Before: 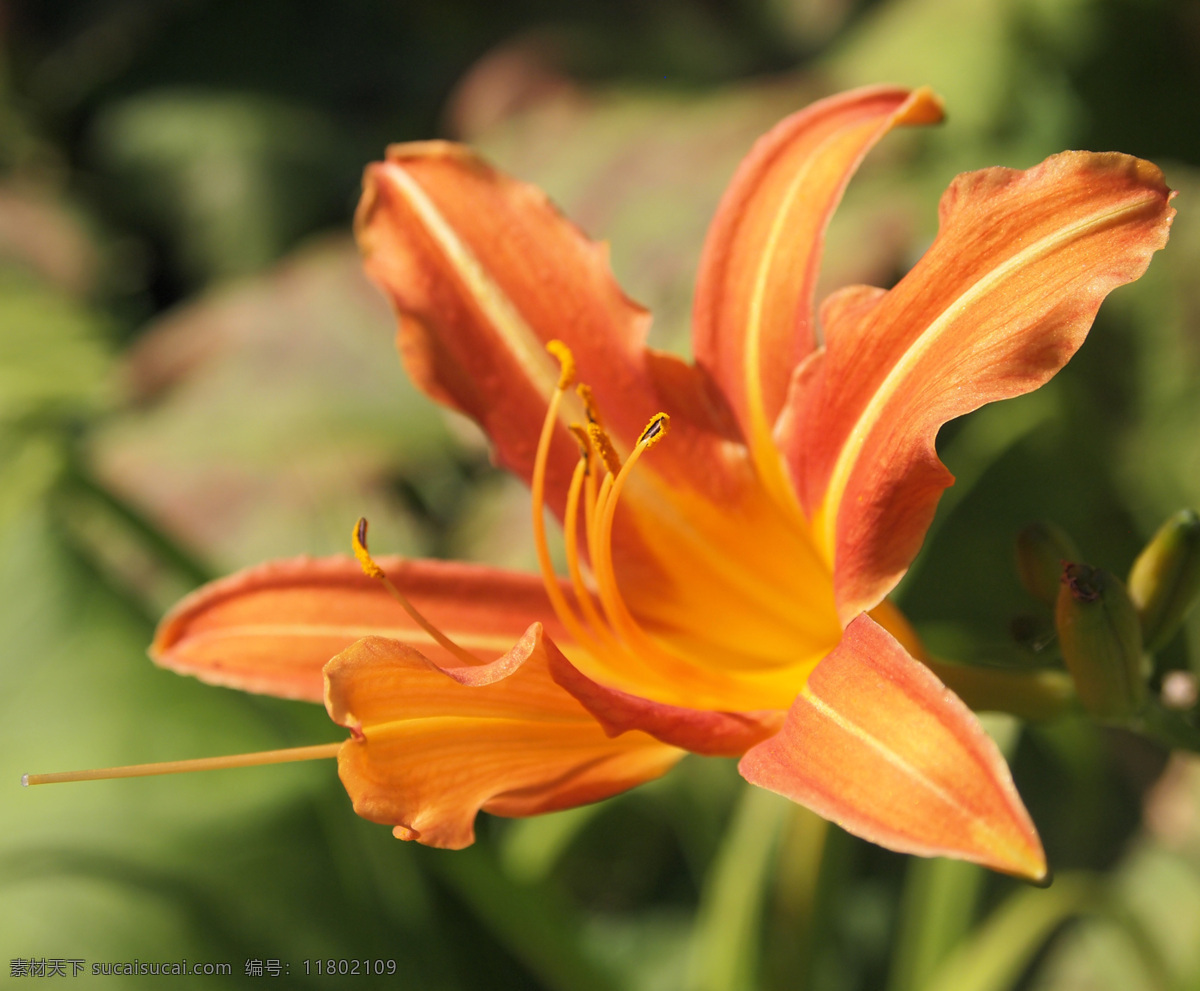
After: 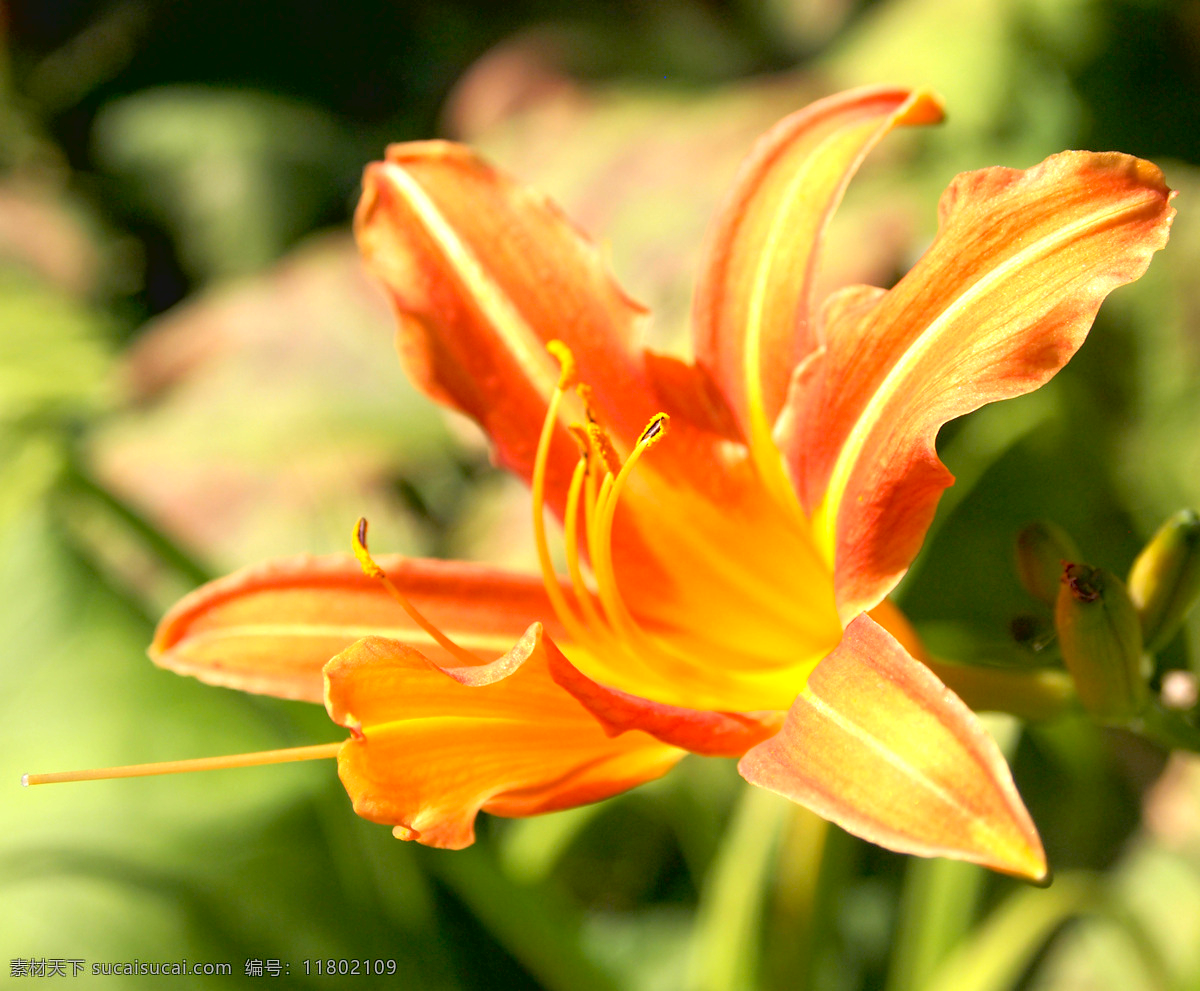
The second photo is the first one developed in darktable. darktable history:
exposure: black level correction 0.011, exposure 1.088 EV, compensate exposure bias true, compensate highlight preservation false
contrast brightness saturation: contrast -0.11
